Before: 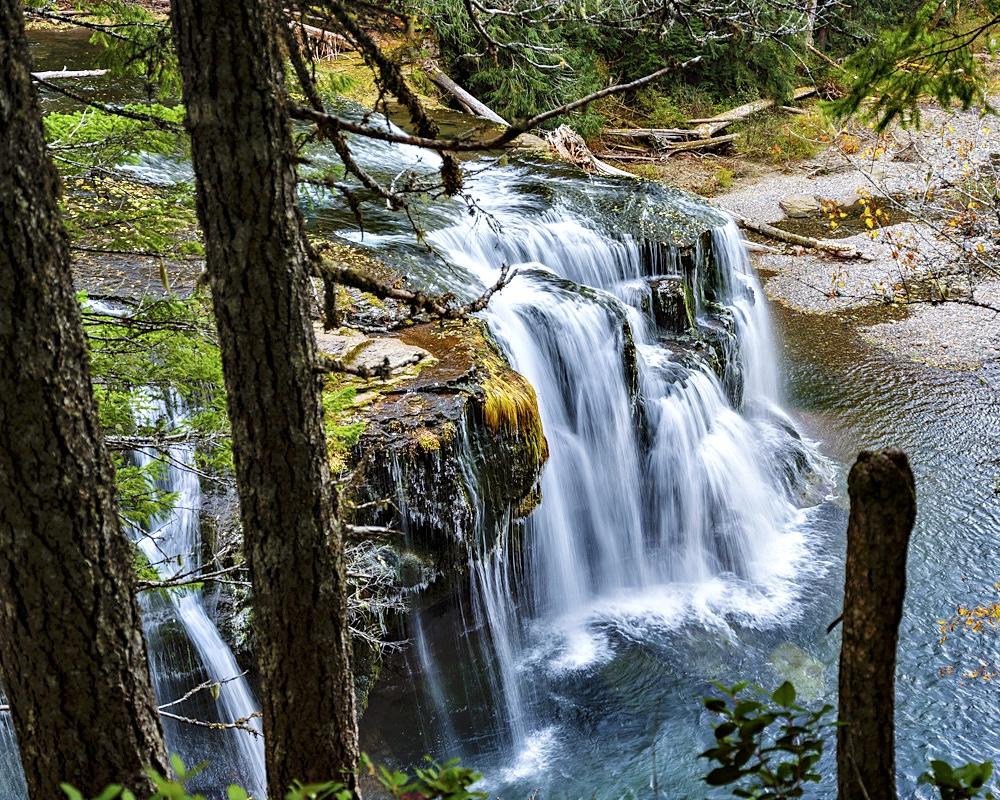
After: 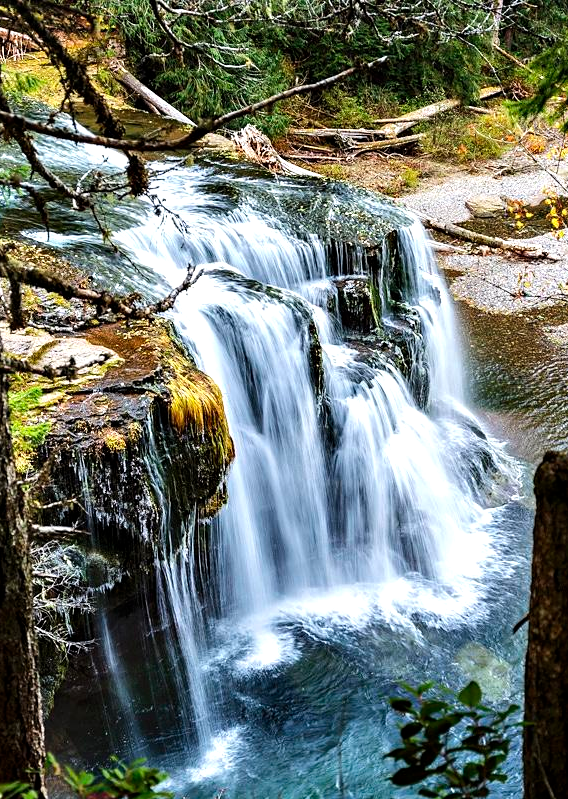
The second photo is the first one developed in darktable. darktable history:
tone equalizer: -8 EV -0.425 EV, -7 EV -0.408 EV, -6 EV -0.353 EV, -5 EV -0.261 EV, -3 EV 0.225 EV, -2 EV 0.317 EV, -1 EV 0.379 EV, +0 EV 0.389 EV, edges refinement/feathering 500, mask exposure compensation -1.57 EV, preserve details no
crop: left 31.496%, top 0.024%, right 11.704%
